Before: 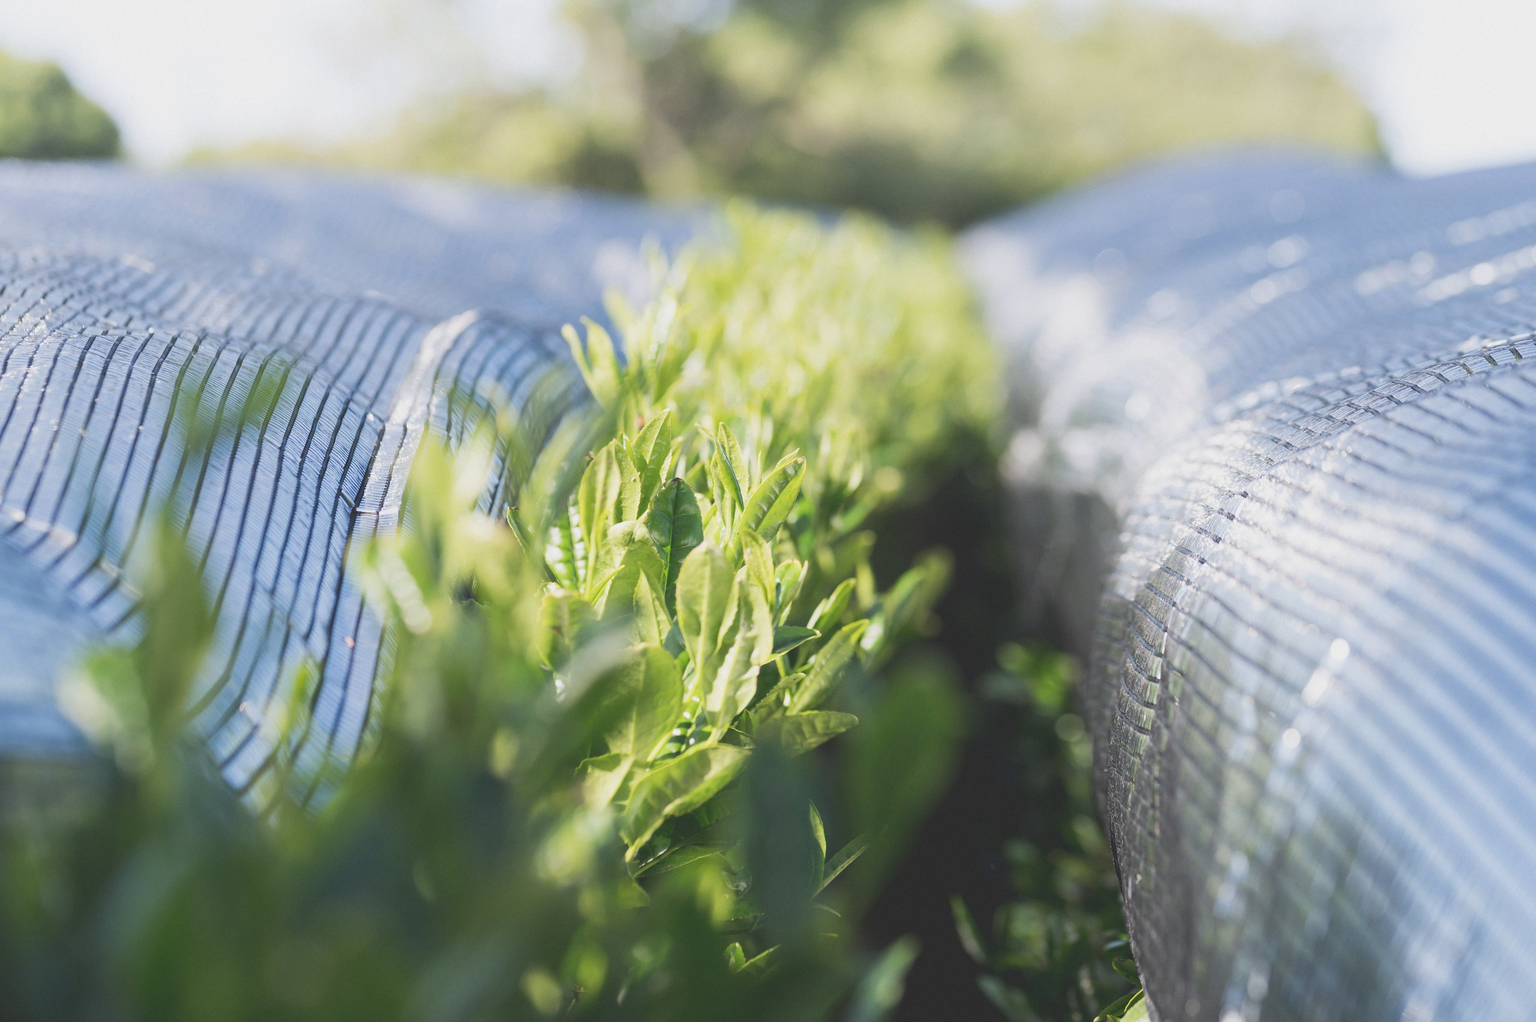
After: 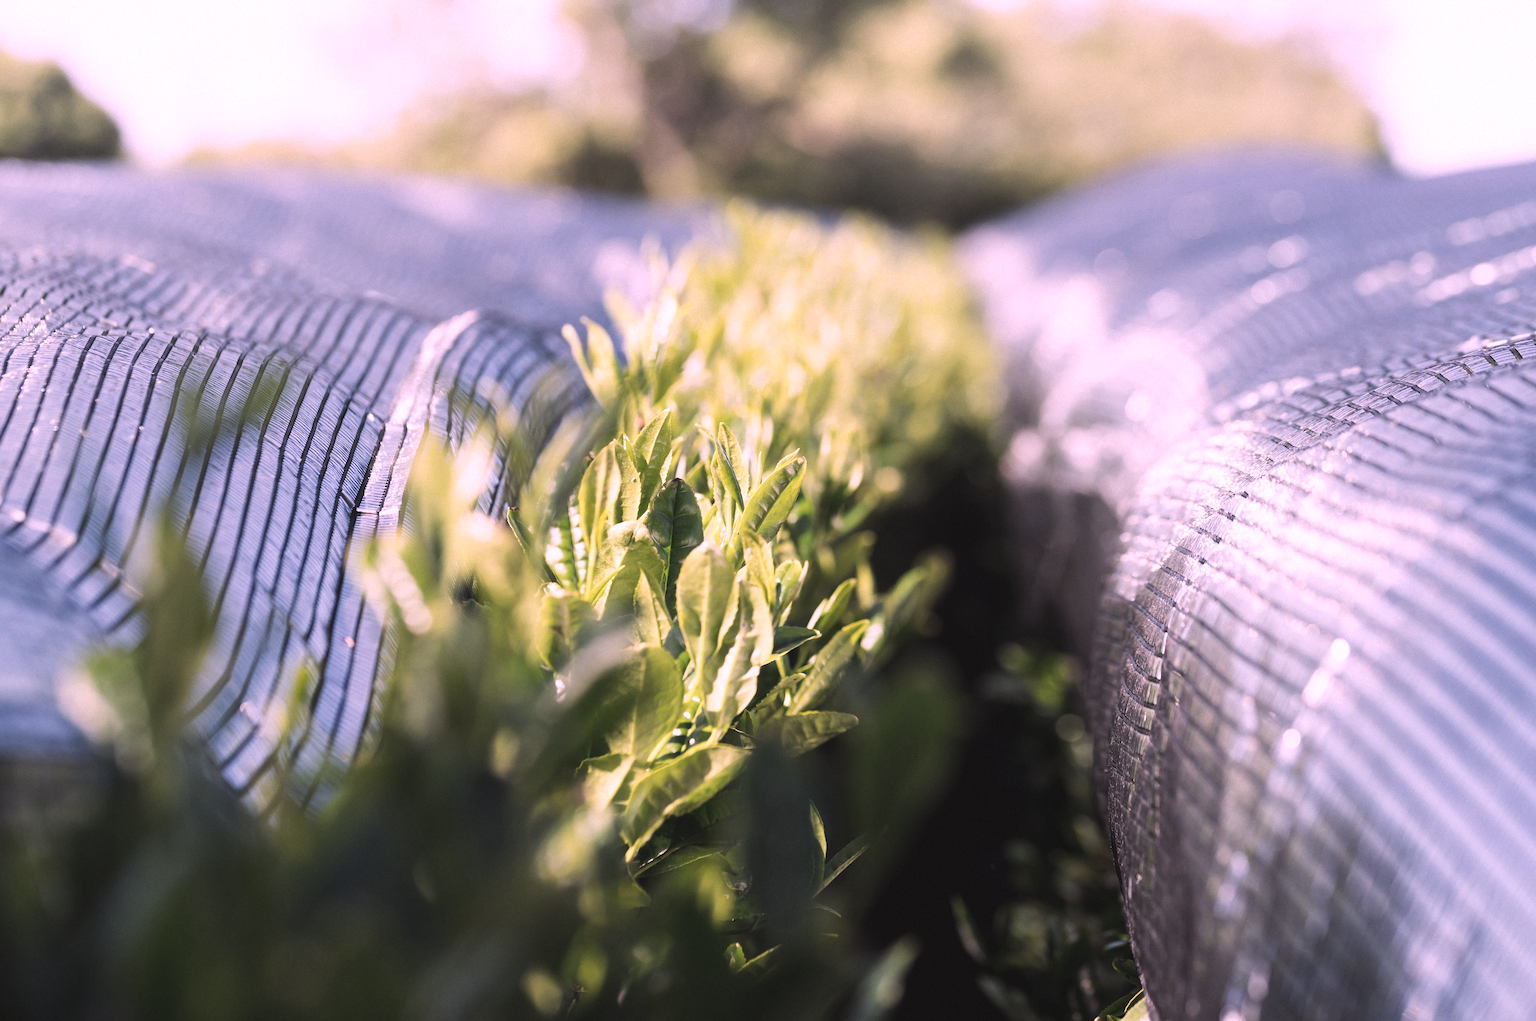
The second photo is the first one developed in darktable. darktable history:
white balance: red 1.188, blue 1.11
haze removal: strength -0.05
levels: levels [0.101, 0.578, 0.953]
